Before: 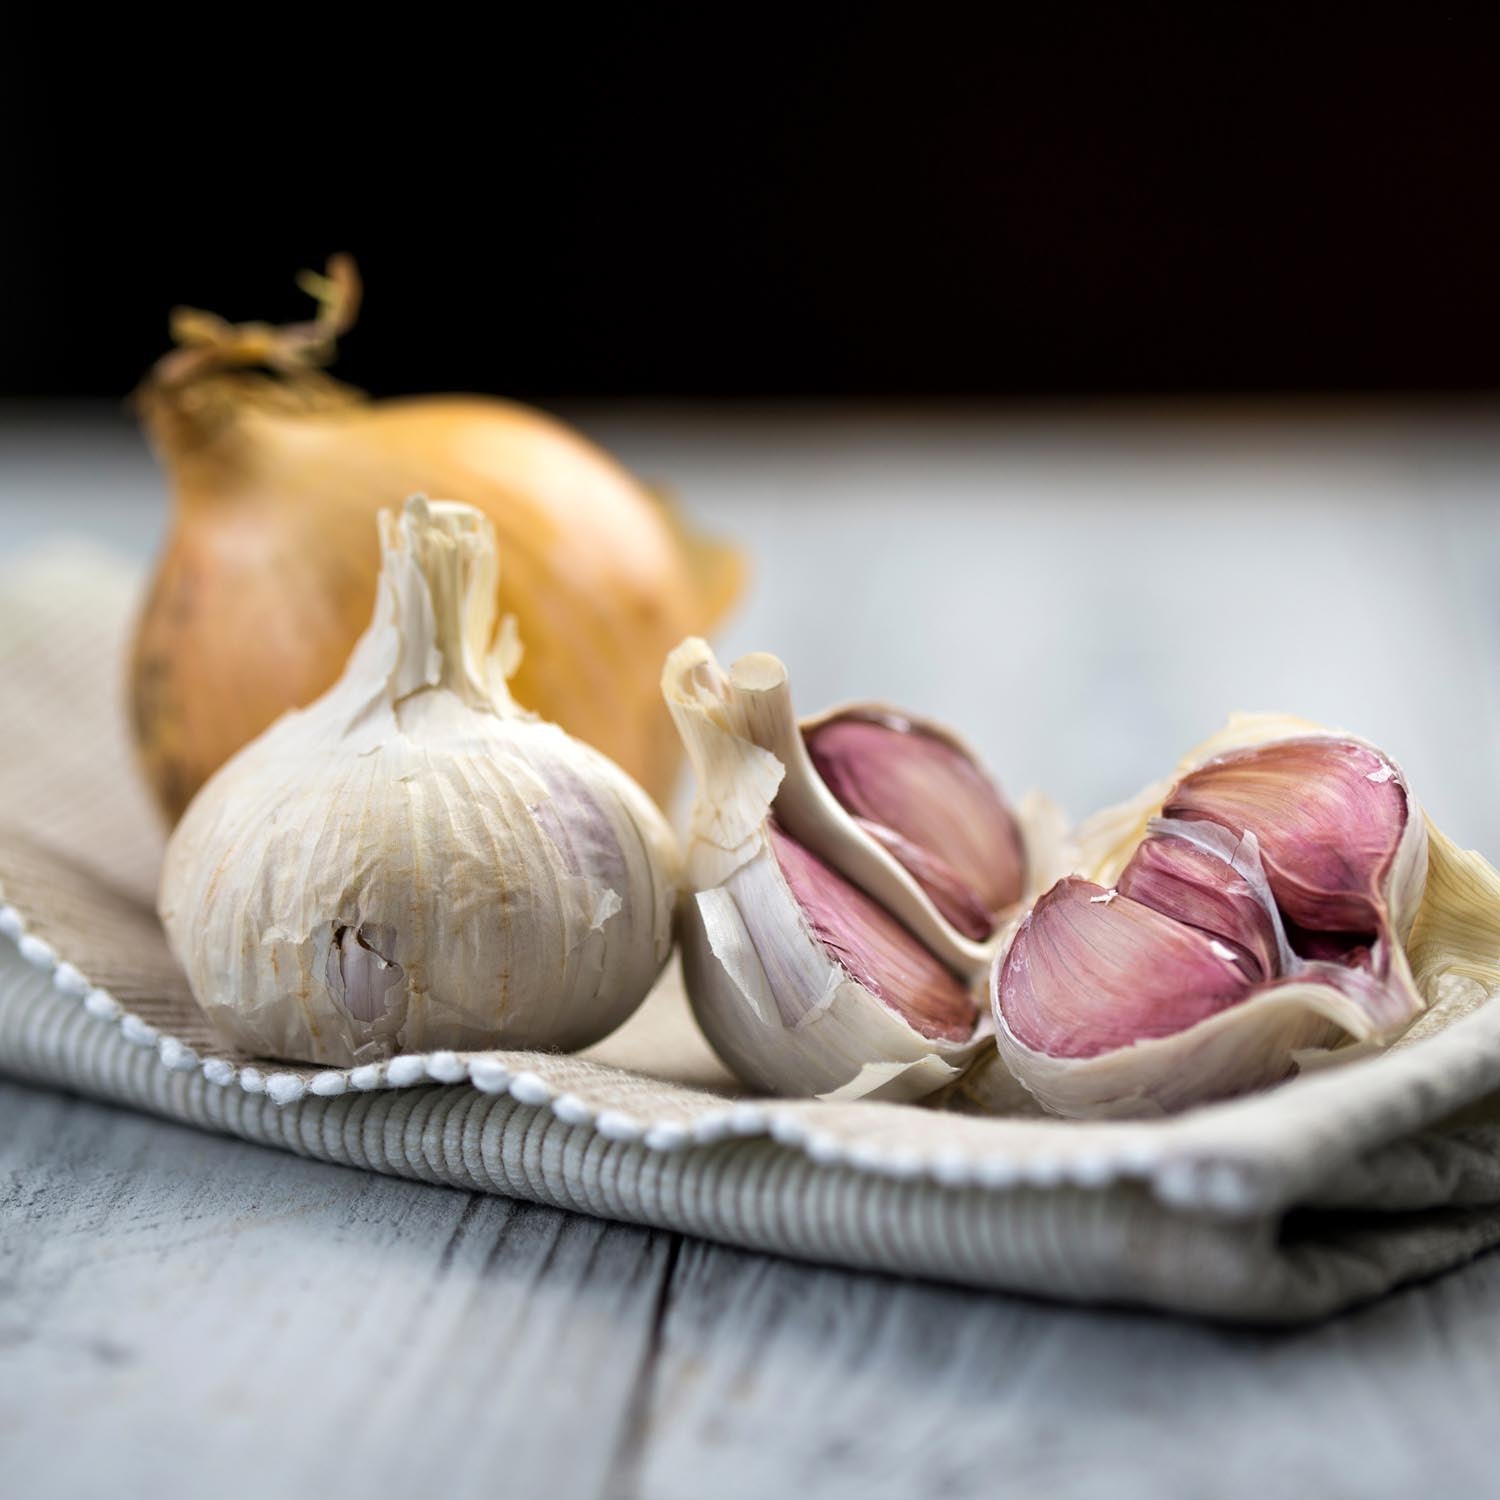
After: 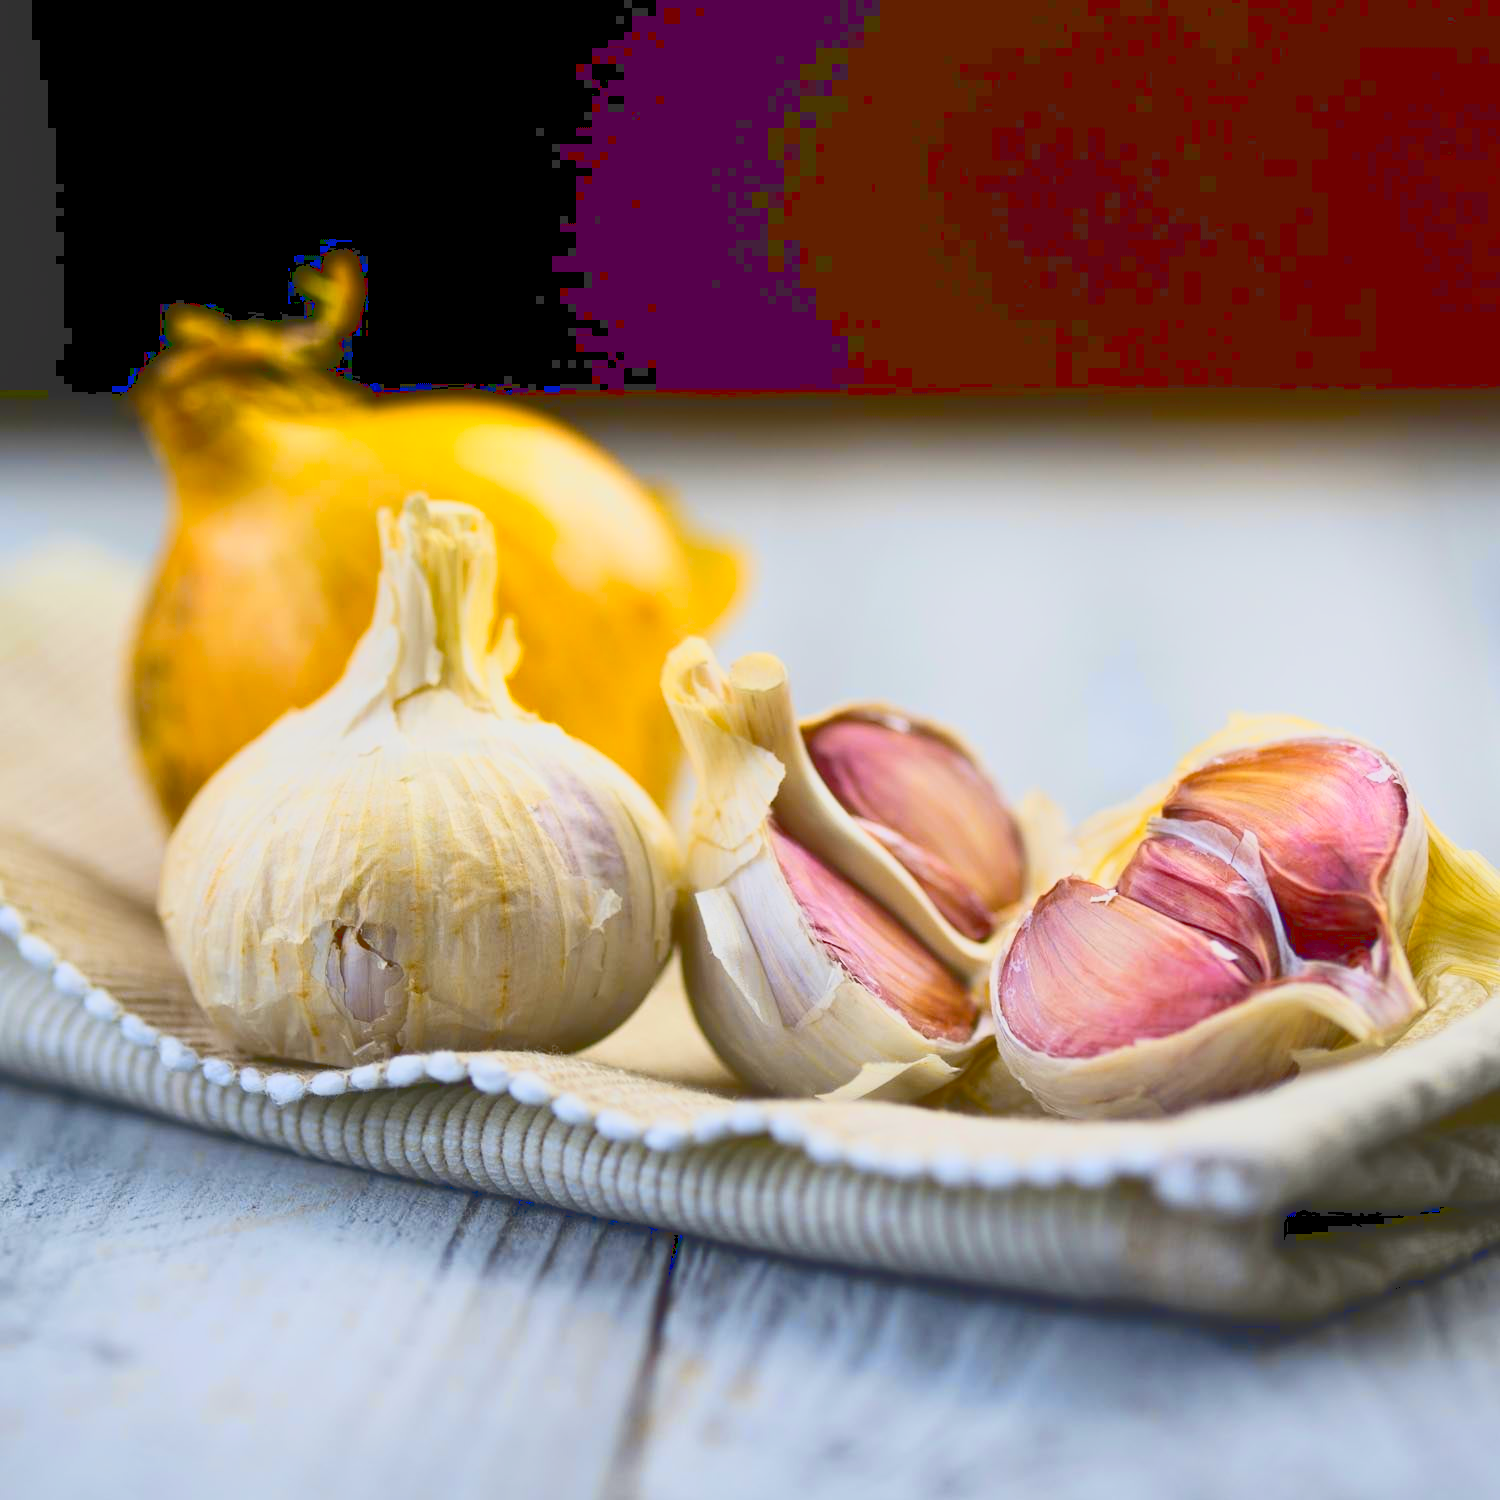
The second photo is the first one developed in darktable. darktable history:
color contrast: green-magenta contrast 1.12, blue-yellow contrast 1.95, unbound 0
tone curve: curves: ch0 [(0, 0.148) (0.191, 0.225) (0.712, 0.695) (0.864, 0.797) (1, 0.839)]
levels: levels [0, 0.435, 0.917]
